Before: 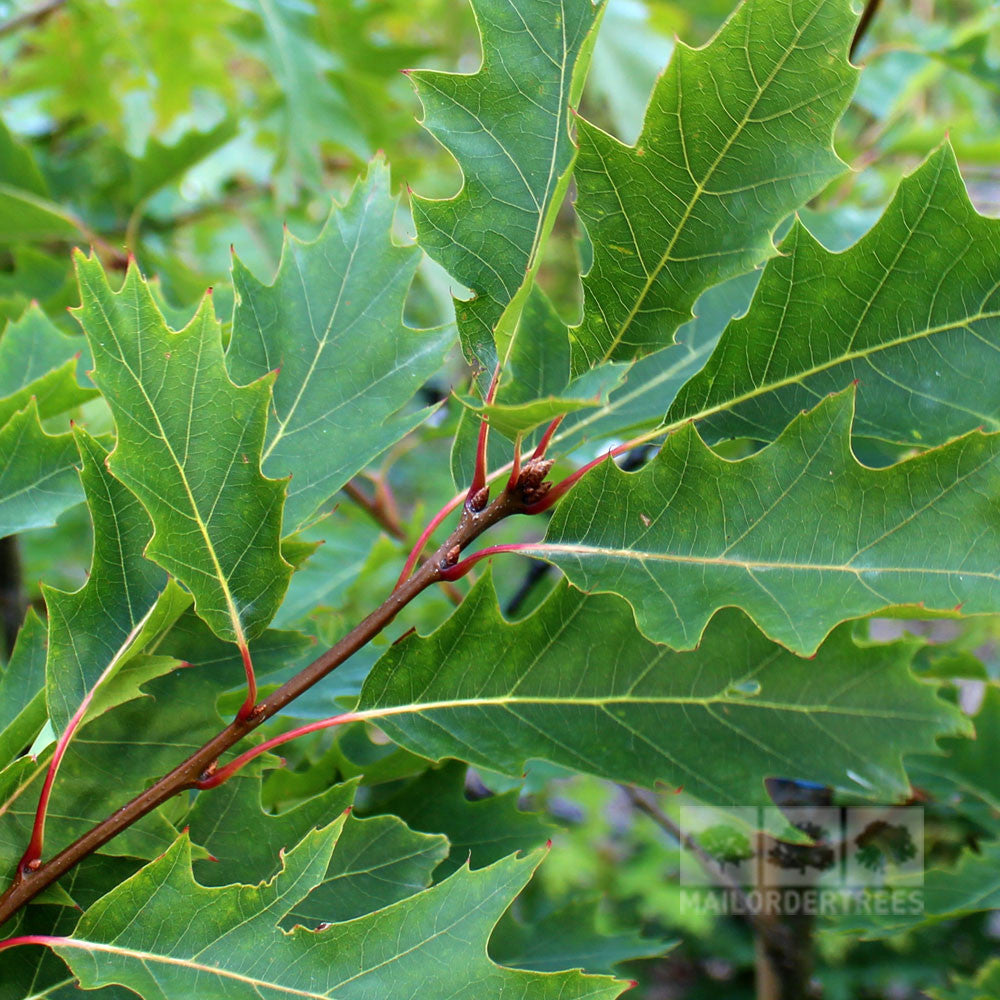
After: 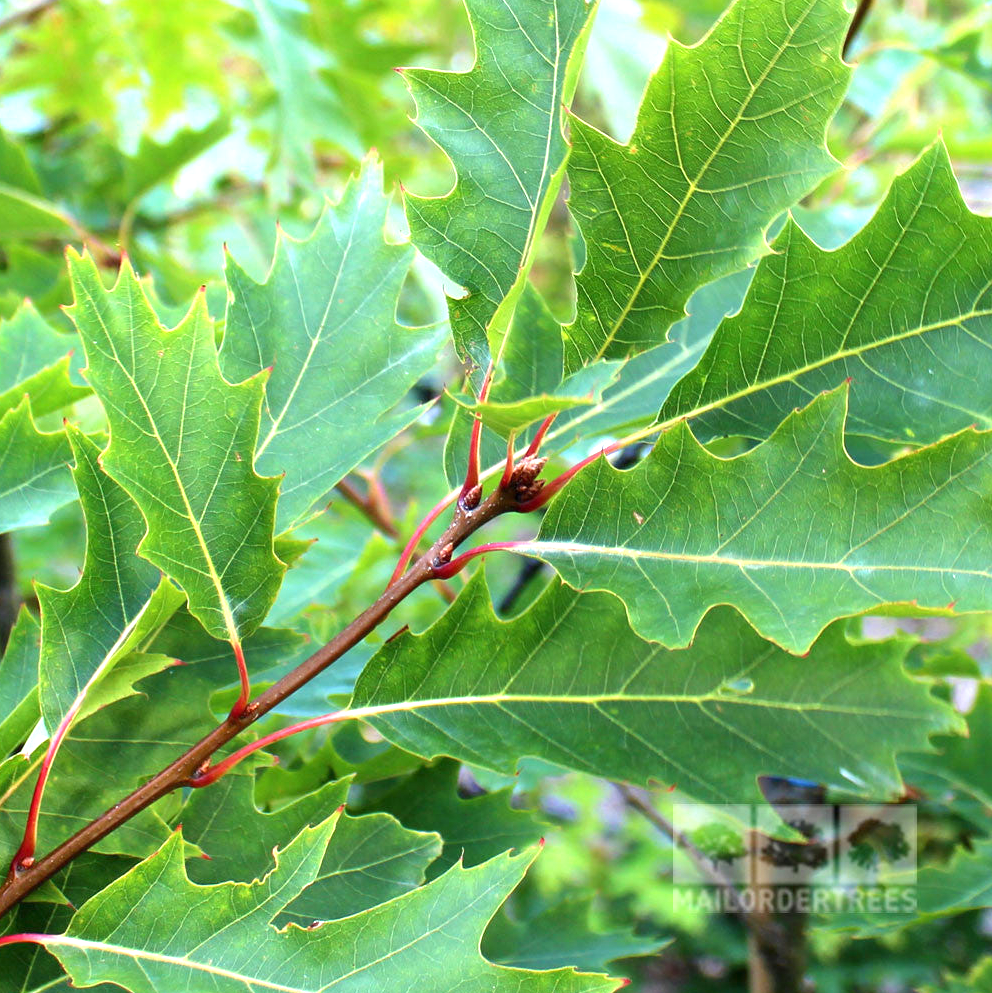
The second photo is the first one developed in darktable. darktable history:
crop and rotate: left 0.764%, top 0.236%, bottom 0.39%
exposure: black level correction 0, exposure 0.884 EV, compensate highlight preservation false
